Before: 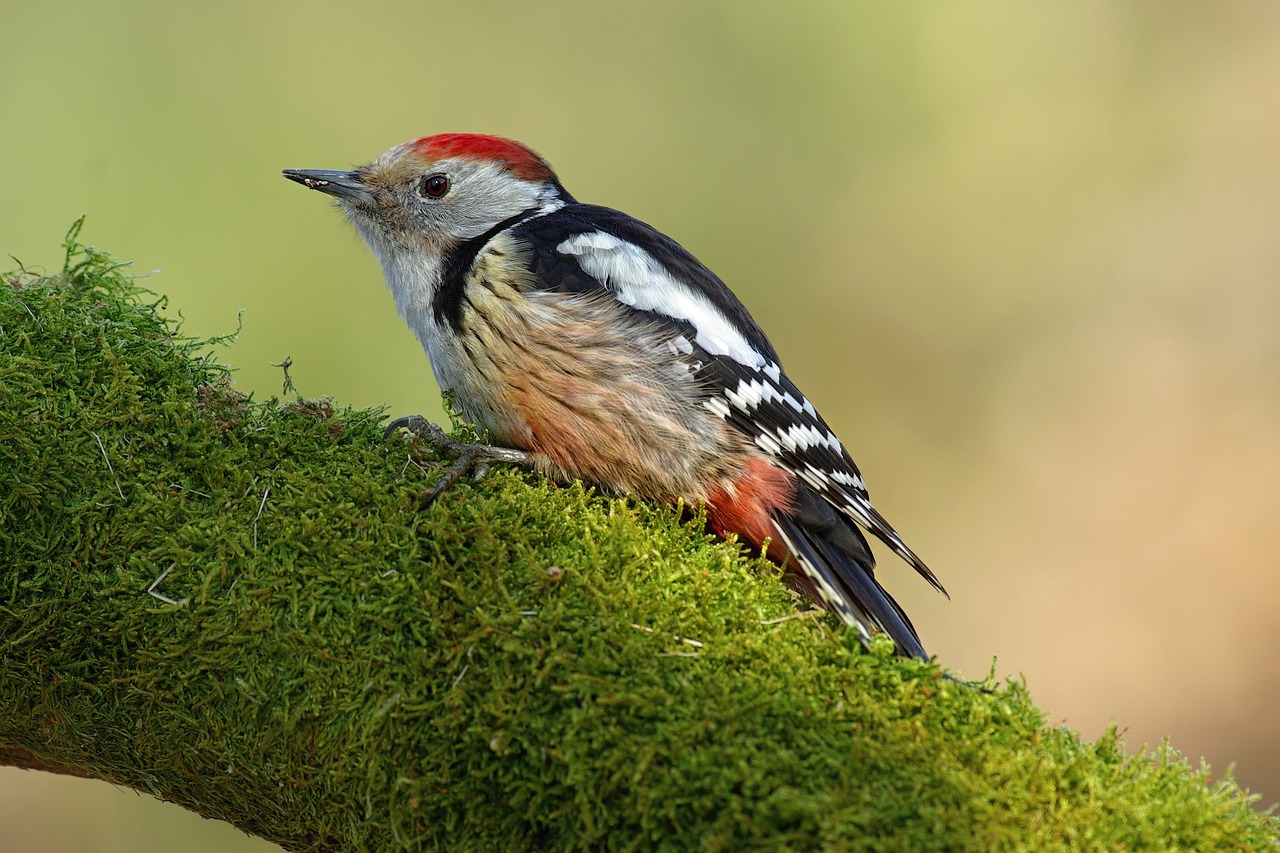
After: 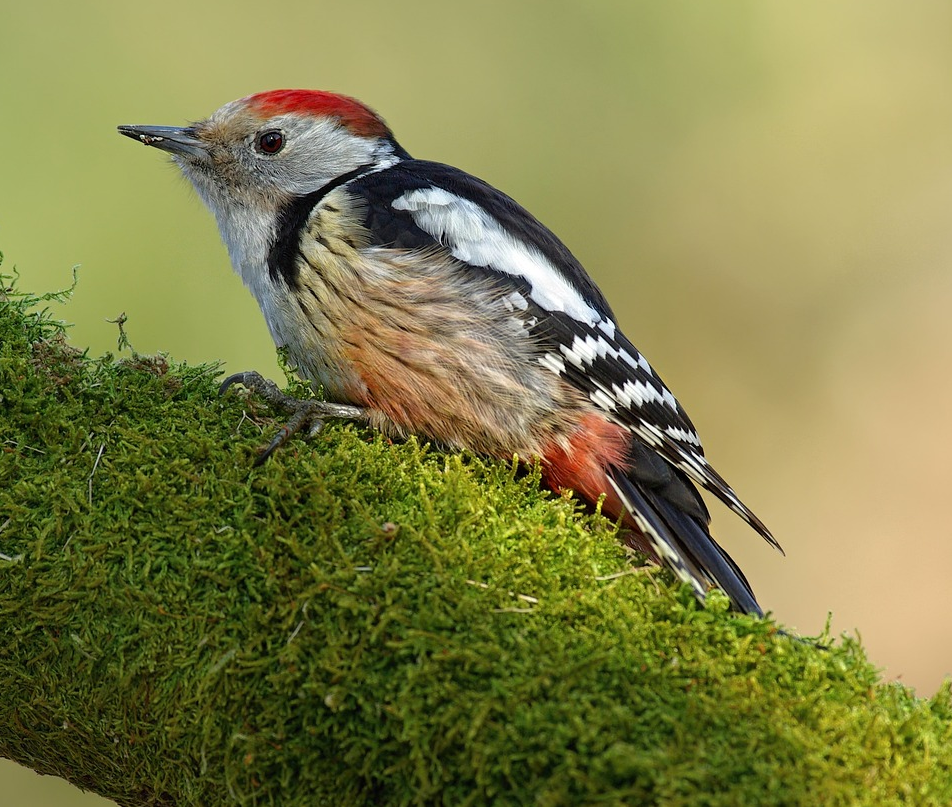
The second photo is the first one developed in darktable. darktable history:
crop and rotate: left 12.957%, top 5.355%, right 12.621%
